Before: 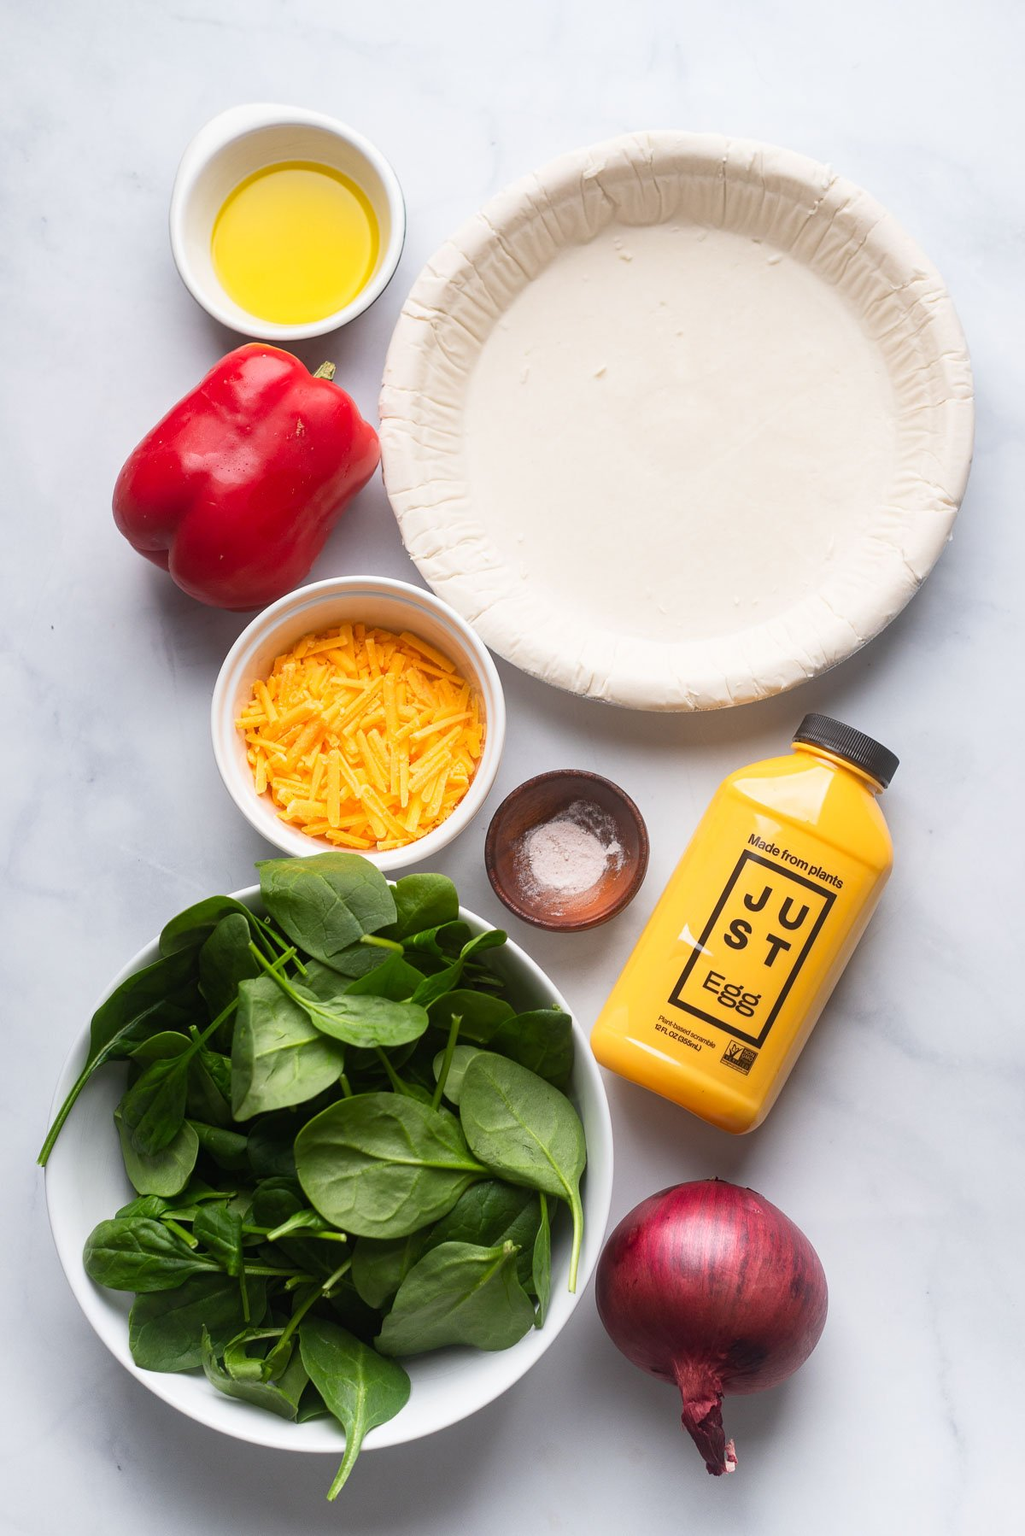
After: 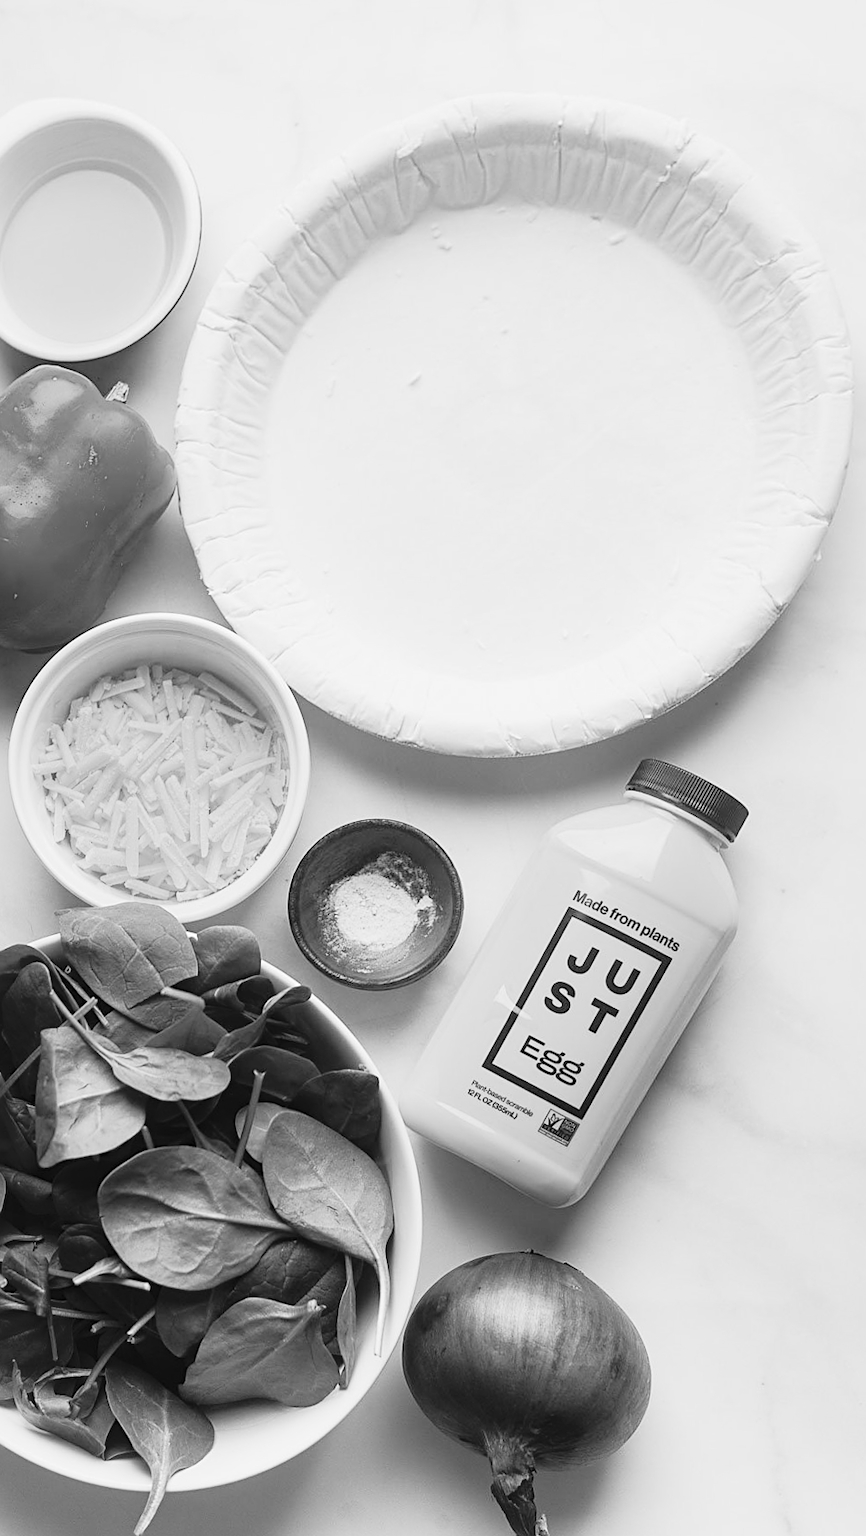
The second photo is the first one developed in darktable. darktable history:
rotate and perspective: rotation 0.062°, lens shift (vertical) 0.115, lens shift (horizontal) -0.133, crop left 0.047, crop right 0.94, crop top 0.061, crop bottom 0.94
crop: left 16.145%
sharpen: on, module defaults
tone curve: curves: ch0 [(0, 0.012) (0.144, 0.137) (0.326, 0.386) (0.489, 0.573) (0.656, 0.763) (0.849, 0.902) (1, 0.974)]; ch1 [(0, 0) (0.366, 0.367) (0.475, 0.453) (0.494, 0.493) (0.504, 0.497) (0.544, 0.579) (0.562, 0.619) (0.622, 0.694) (1, 1)]; ch2 [(0, 0) (0.333, 0.346) (0.375, 0.375) (0.424, 0.43) (0.476, 0.492) (0.502, 0.503) (0.533, 0.541) (0.572, 0.615) (0.605, 0.656) (0.641, 0.709) (1, 1)], color space Lab, independent channels, preserve colors none
monochrome: on, module defaults
shadows and highlights: shadows 62.66, white point adjustment 0.37, highlights -34.44, compress 83.82%
